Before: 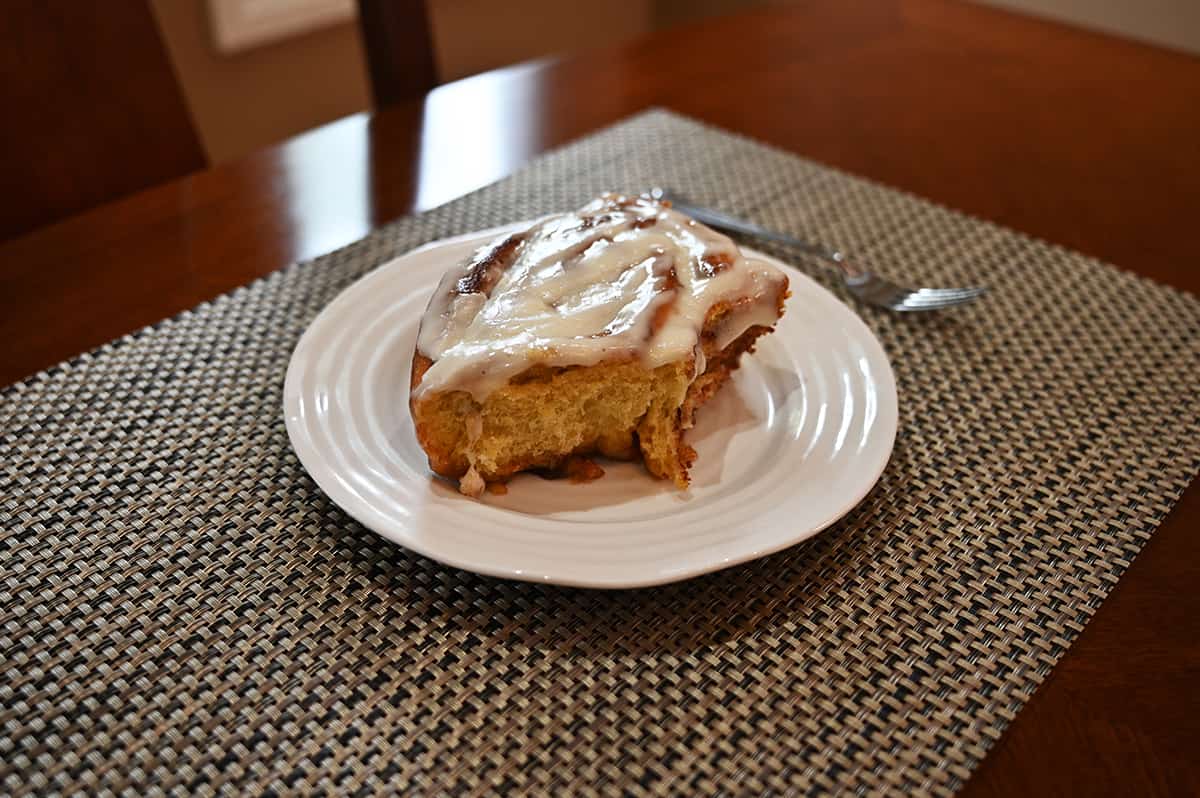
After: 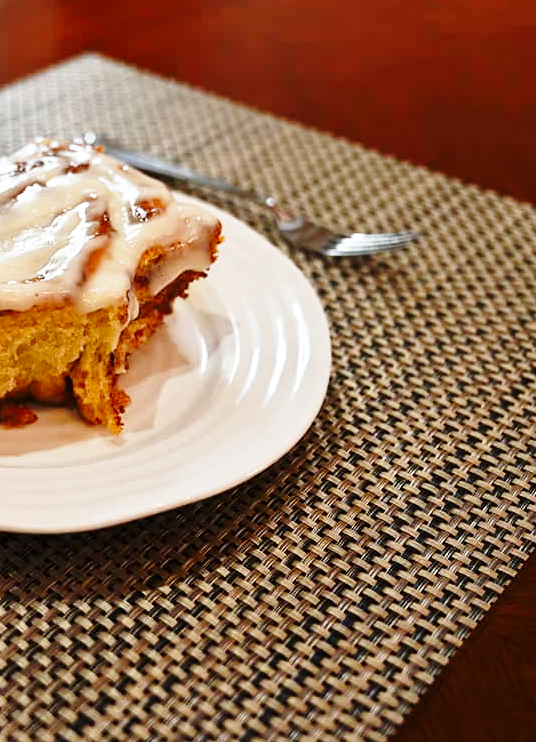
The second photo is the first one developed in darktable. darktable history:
crop: left 47.323%, top 6.933%, right 7.935%
base curve: curves: ch0 [(0, 0) (0.028, 0.03) (0.121, 0.232) (0.46, 0.748) (0.859, 0.968) (1, 1)], preserve colors none
